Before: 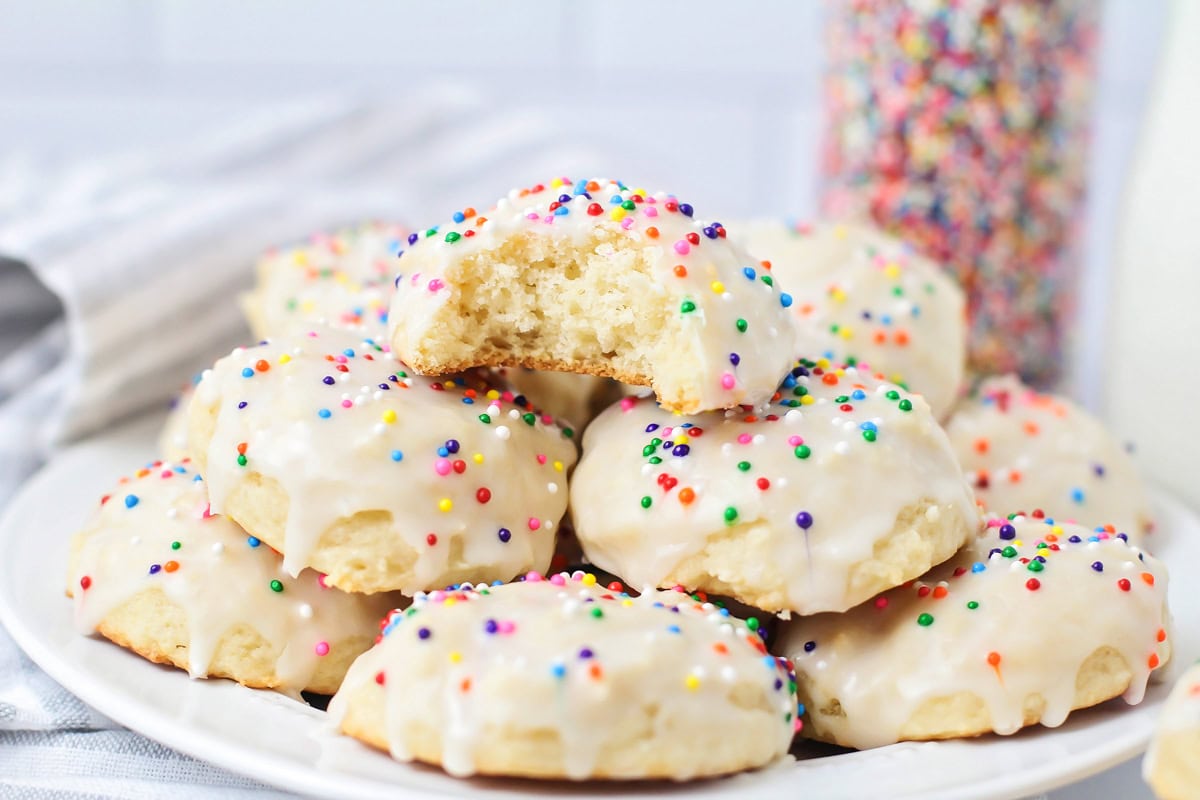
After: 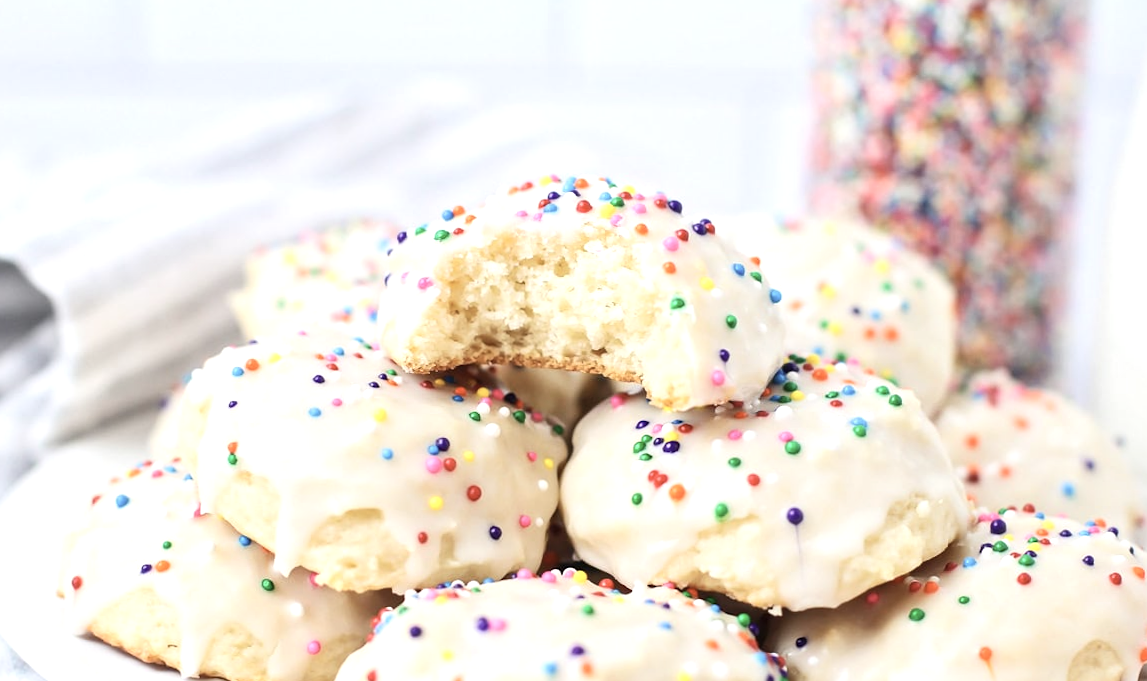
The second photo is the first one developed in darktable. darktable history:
crop and rotate: angle 0.339°, left 0.429%, right 3.123%, bottom 14.063%
exposure: exposure 0.373 EV, compensate highlight preservation false
contrast brightness saturation: contrast 0.104, saturation -0.293
